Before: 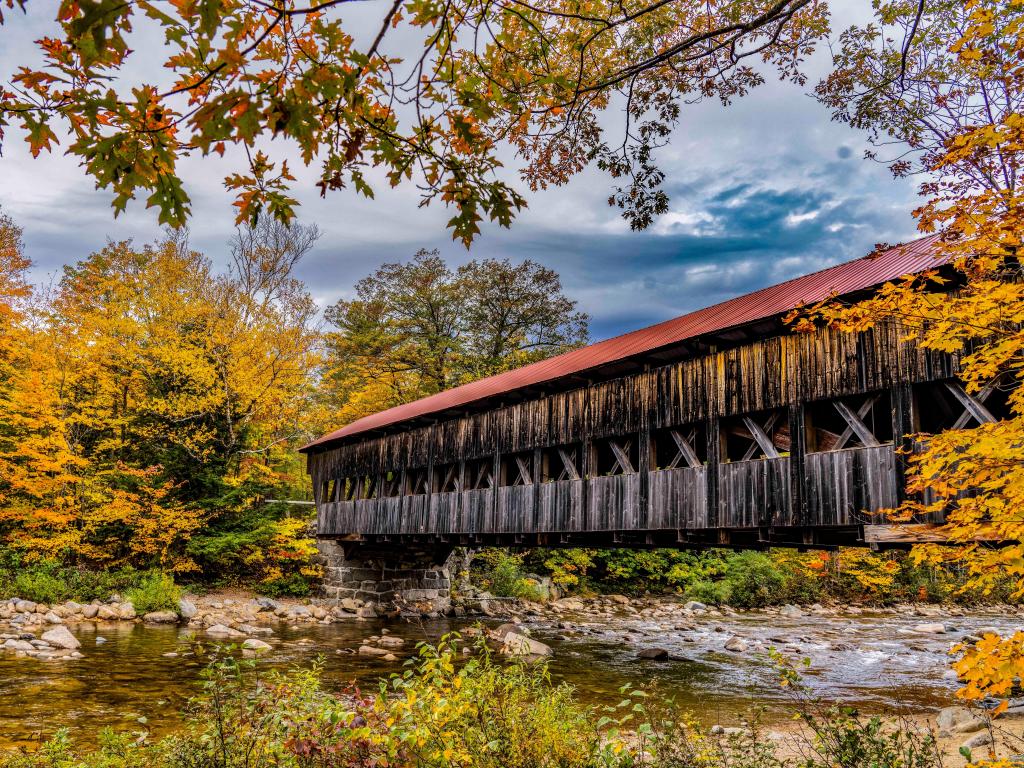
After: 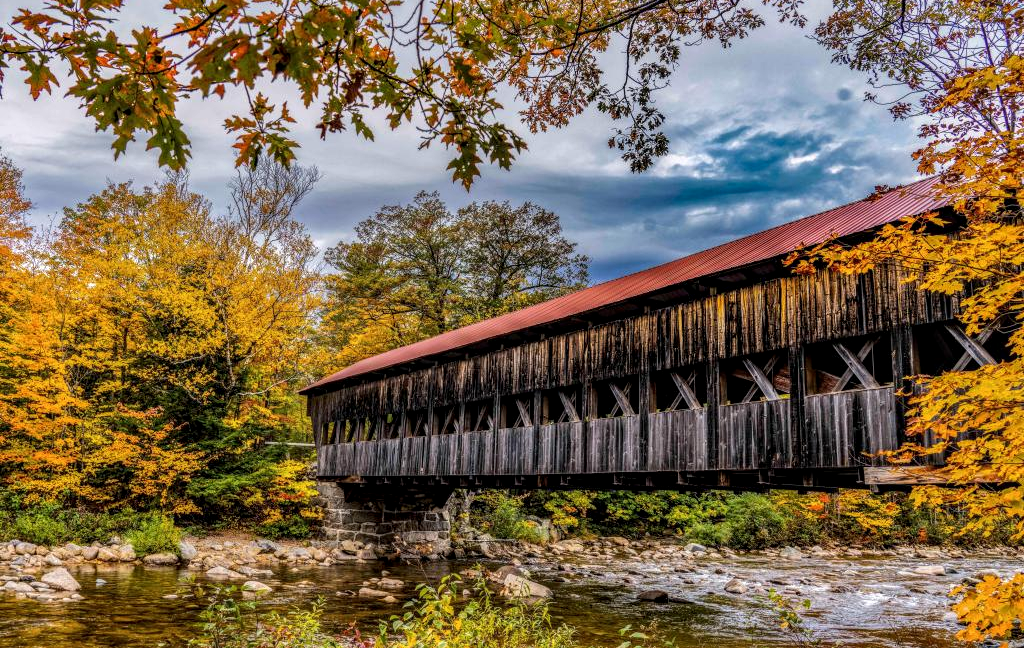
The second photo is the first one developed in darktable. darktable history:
crop: top 7.604%, bottom 7.944%
local contrast: on, module defaults
